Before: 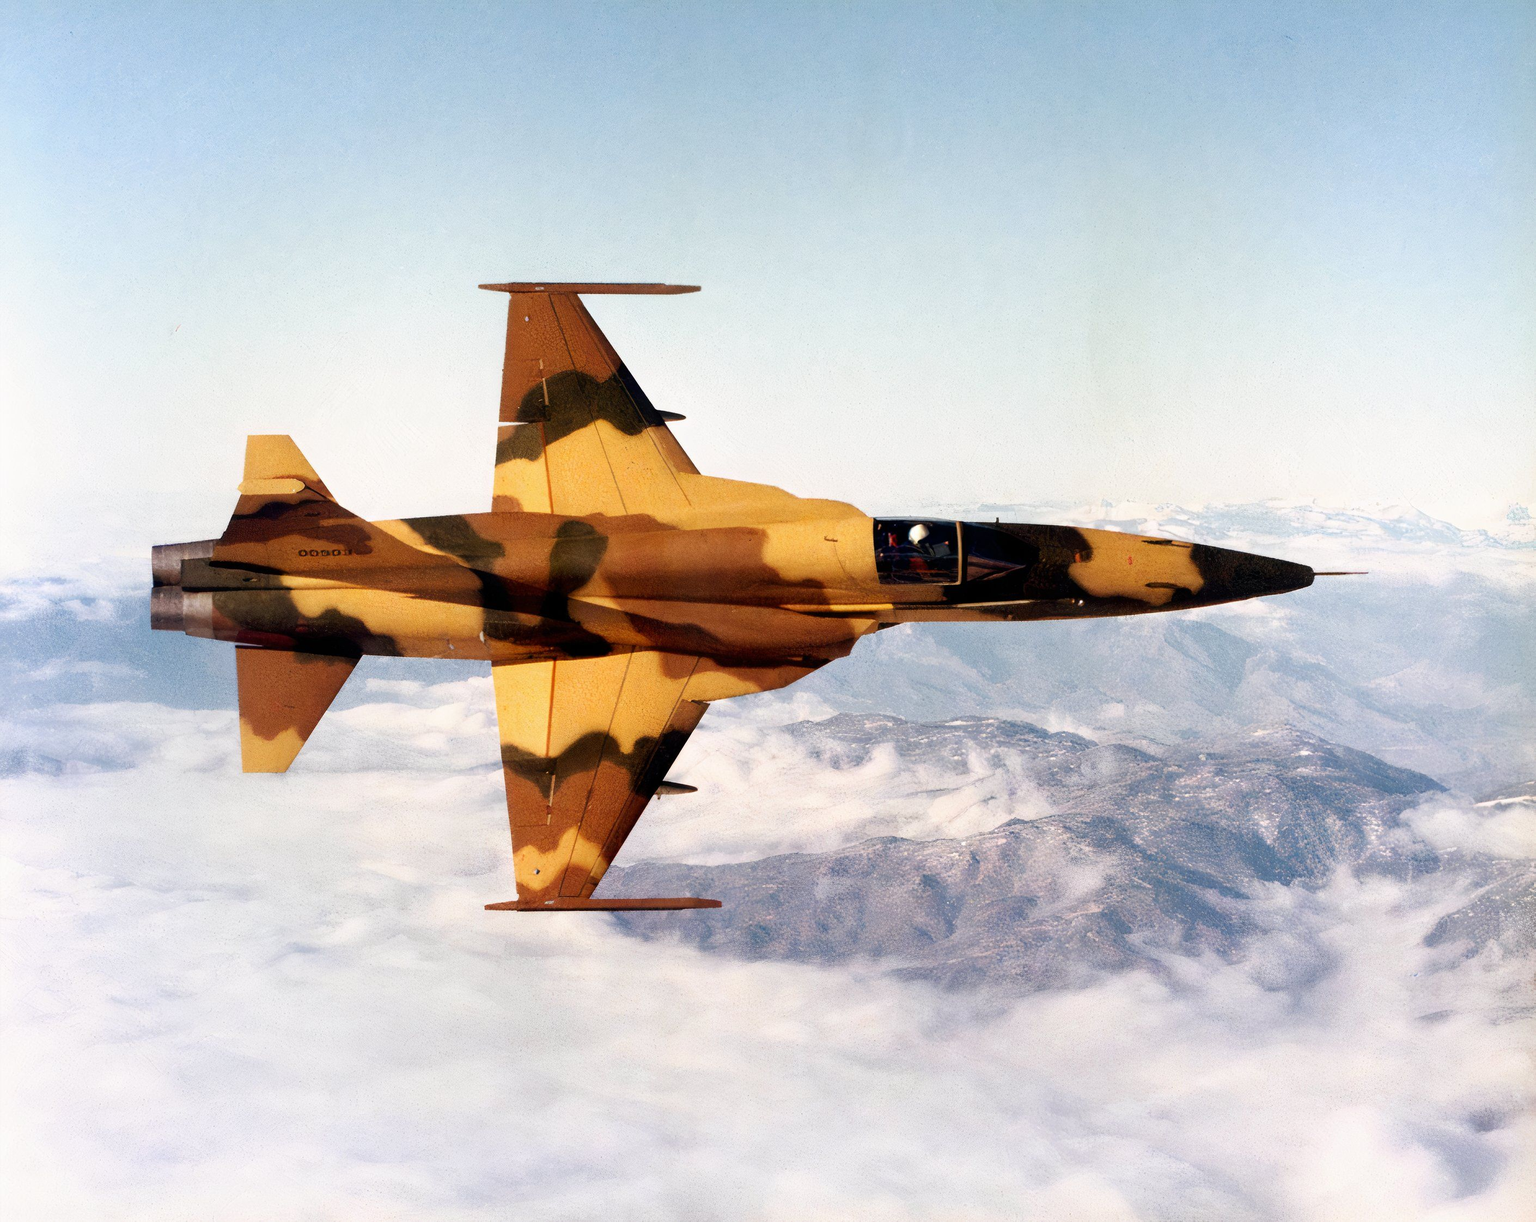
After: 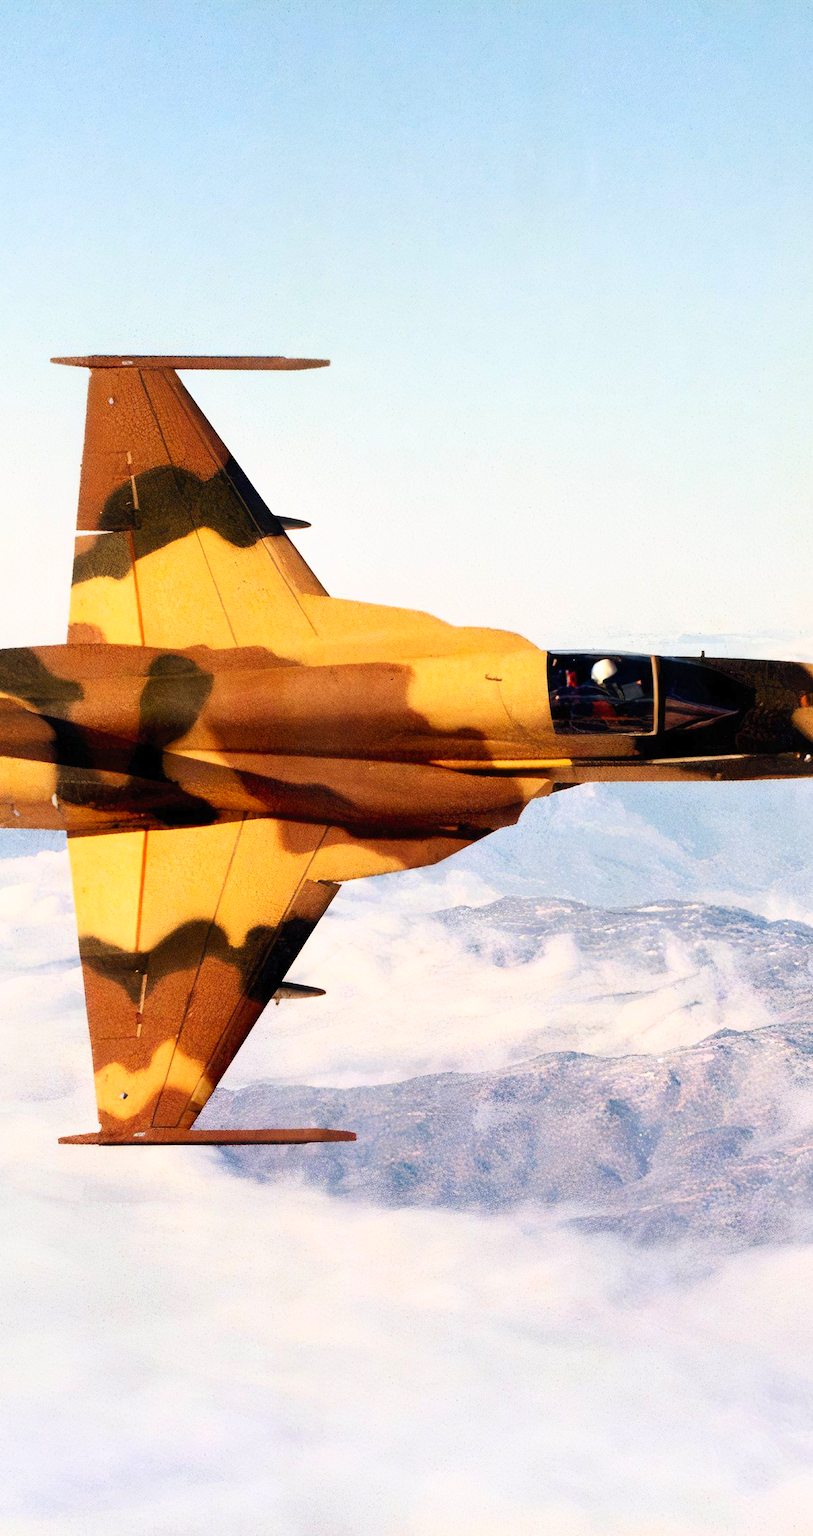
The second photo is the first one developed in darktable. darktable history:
crop: left 28.551%, right 29.306%
contrast brightness saturation: contrast 0.199, brightness 0.158, saturation 0.224
